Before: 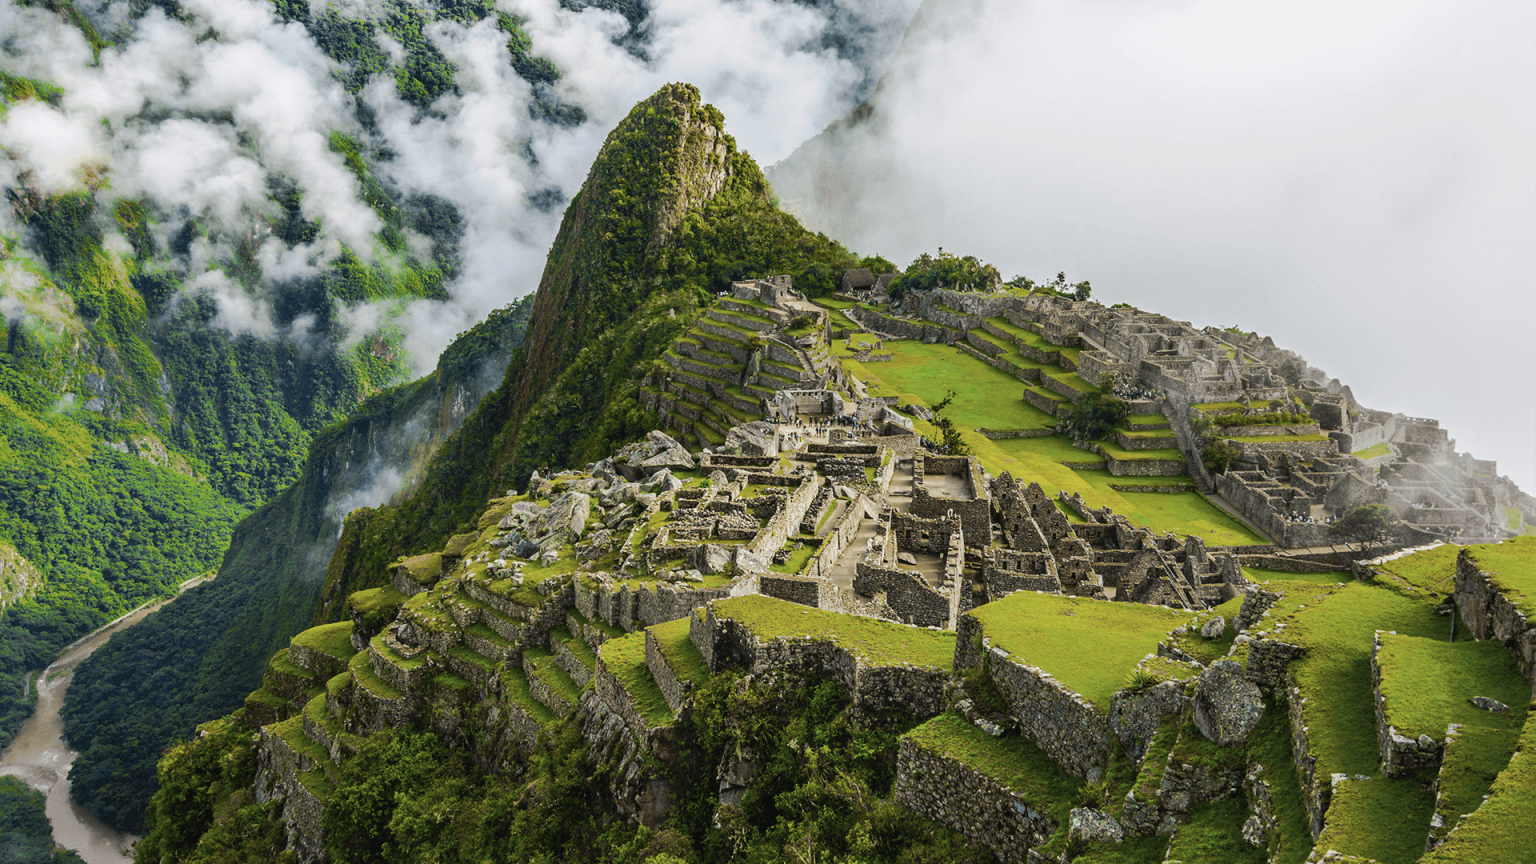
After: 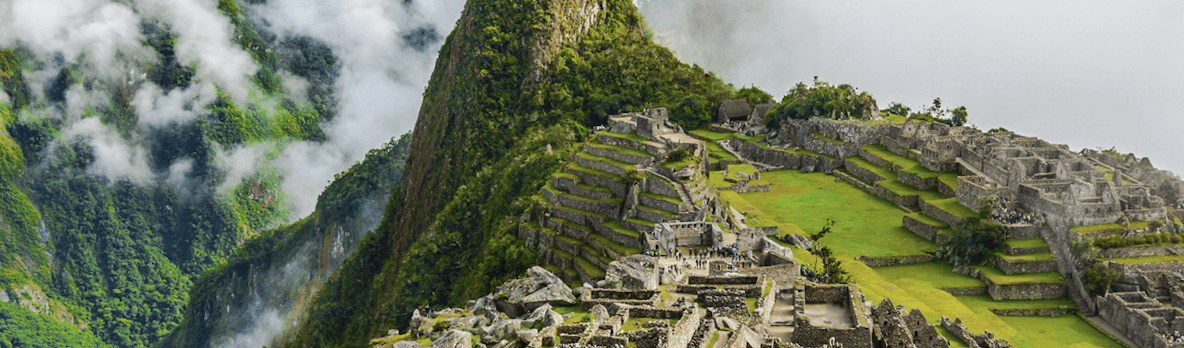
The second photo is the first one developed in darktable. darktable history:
crop: left 7.036%, top 18.398%, right 14.379%, bottom 40.043%
levels: levels [0, 0.498, 1]
rotate and perspective: rotation -1.42°, crop left 0.016, crop right 0.984, crop top 0.035, crop bottom 0.965
